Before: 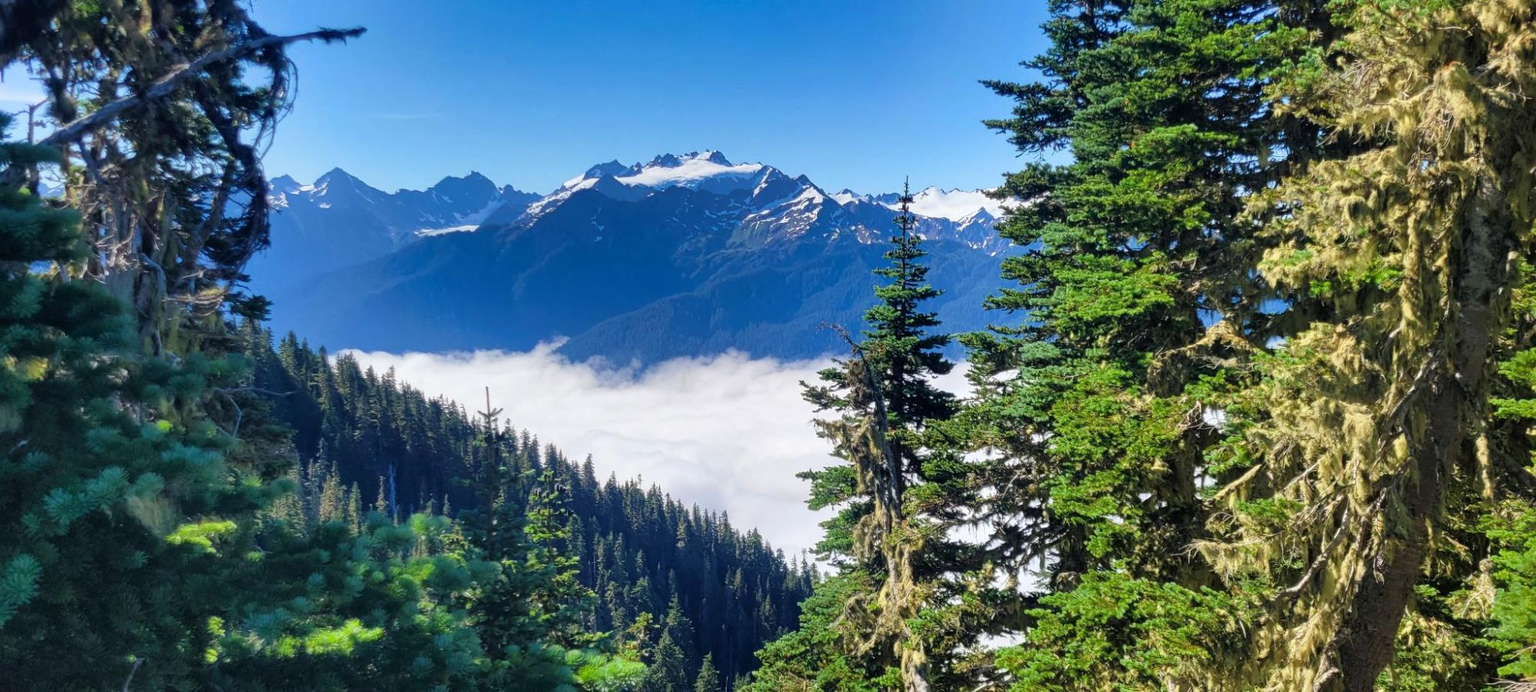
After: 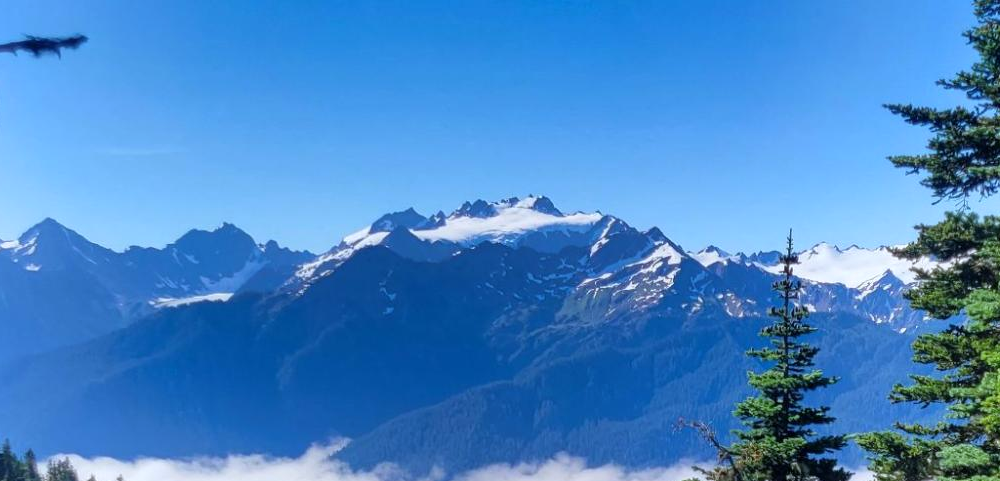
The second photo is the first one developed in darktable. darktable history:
crop: left 19.556%, right 30.401%, bottom 46.458%
white balance: red 0.976, blue 1.04
